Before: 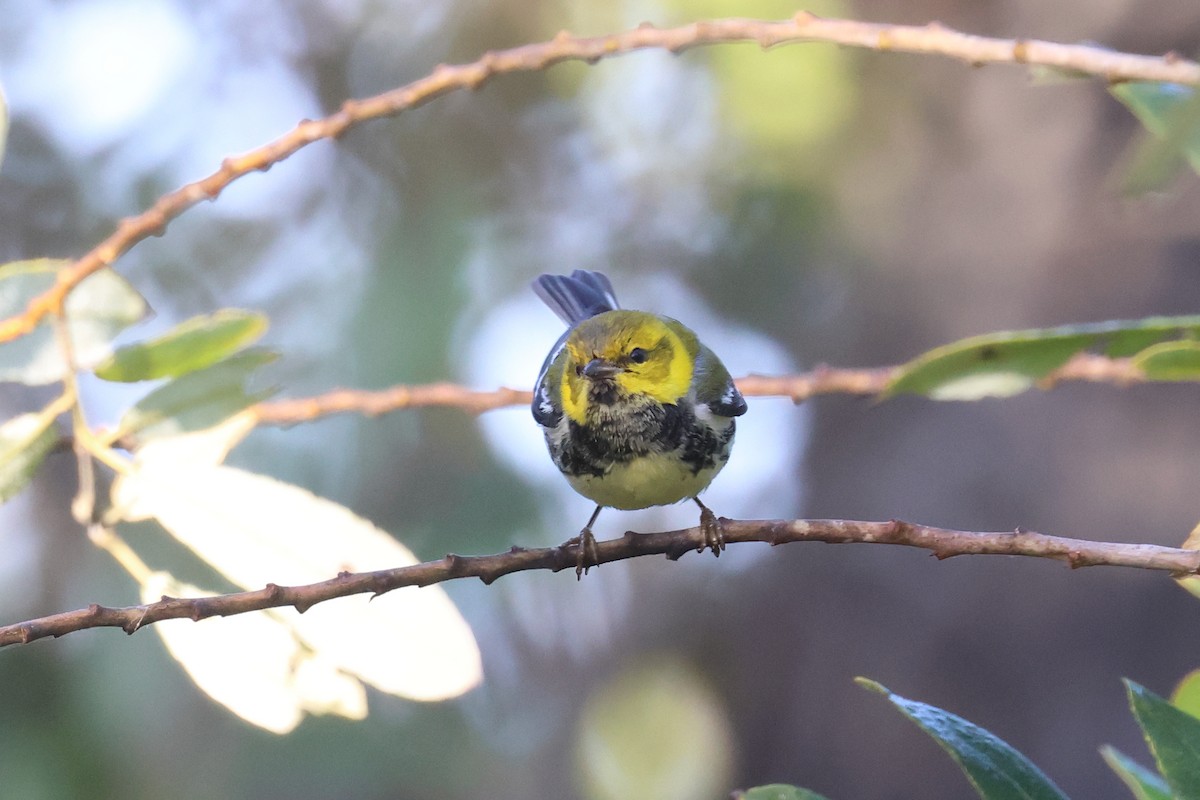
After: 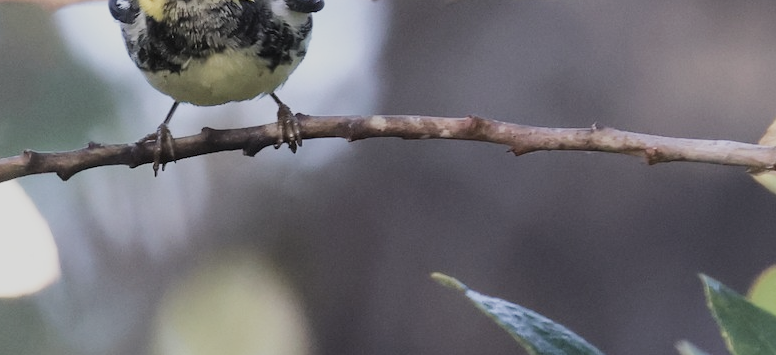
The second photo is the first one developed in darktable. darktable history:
tone equalizer: edges refinement/feathering 500, mask exposure compensation -1.57 EV, preserve details no
crop and rotate: left 35.276%, top 50.659%, bottom 4.873%
filmic rgb: black relative exposure -8.14 EV, white relative exposure 3.78 EV, hardness 4.41, color science v5 (2021), contrast in shadows safe, contrast in highlights safe
contrast brightness saturation: contrast 0.098, saturation -0.286
